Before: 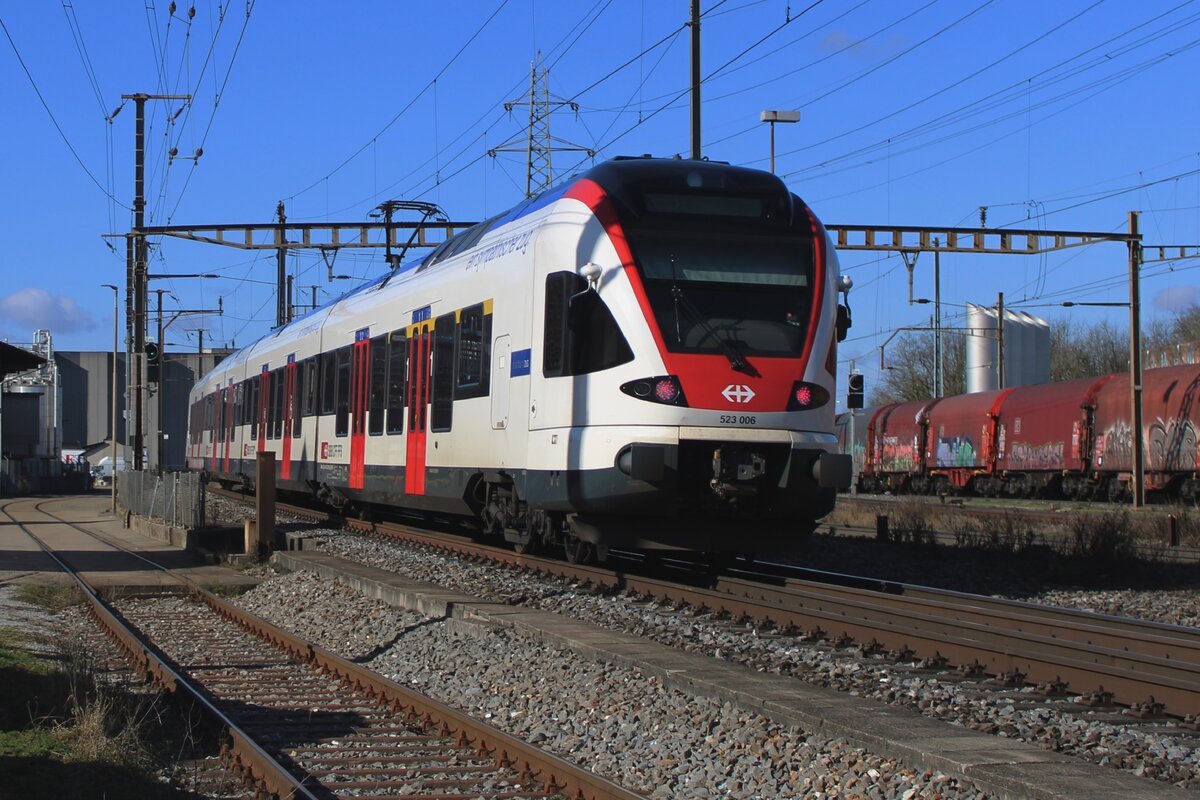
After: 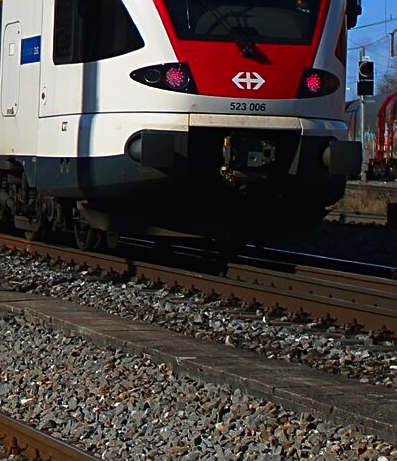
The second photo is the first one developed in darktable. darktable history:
contrast brightness saturation: contrast 0.12, brightness -0.12, saturation 0.2
sharpen: on, module defaults
crop: left 40.878%, top 39.176%, right 25.993%, bottom 3.081%
